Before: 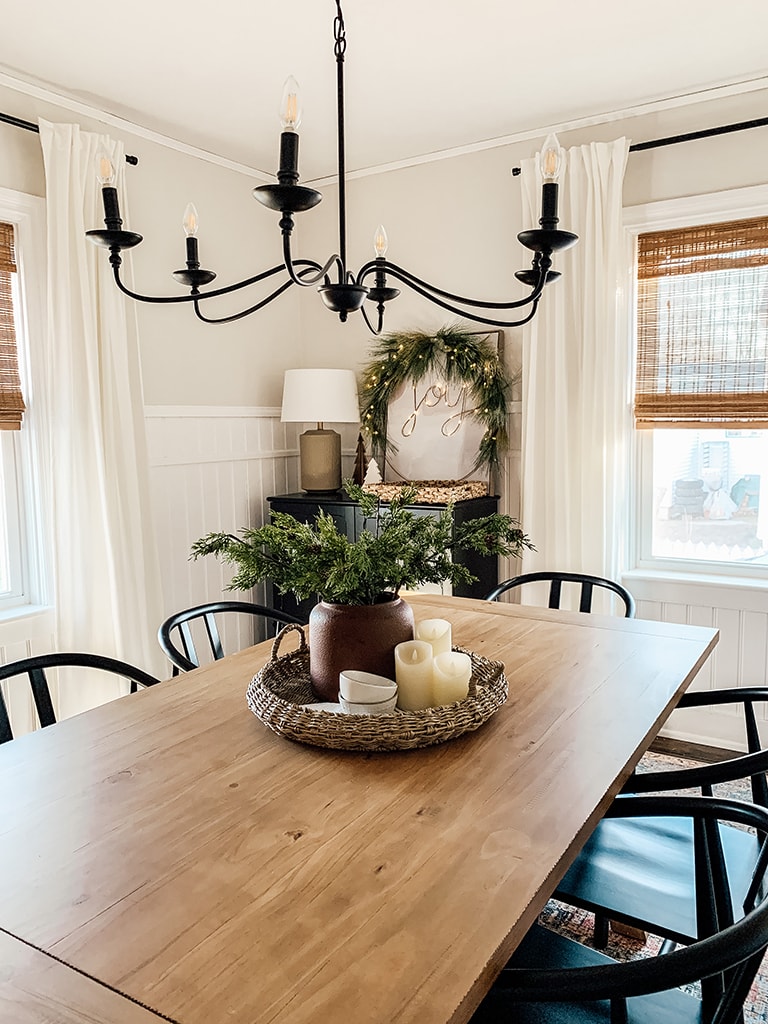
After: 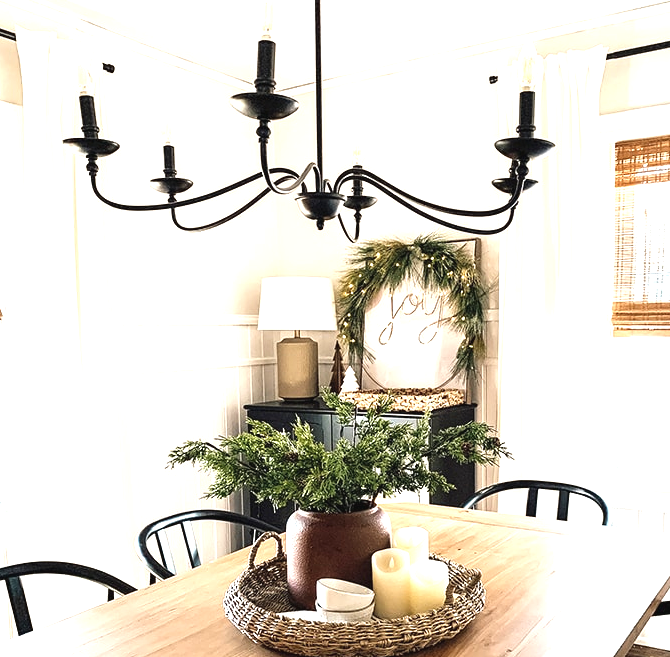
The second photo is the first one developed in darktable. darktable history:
exposure: black level correction -0.002, exposure 1.113 EV, compensate highlight preservation false
tone equalizer: mask exposure compensation -0.515 EV
crop: left 3.114%, top 9.004%, right 9.614%, bottom 26.785%
